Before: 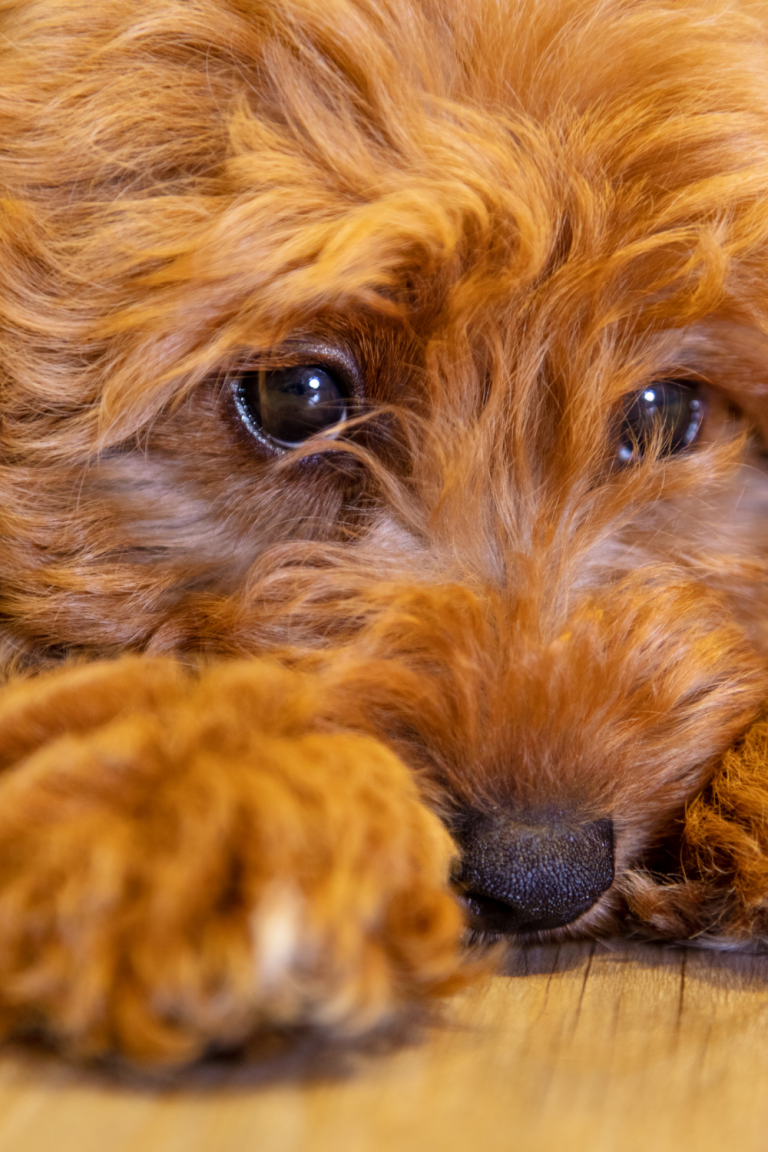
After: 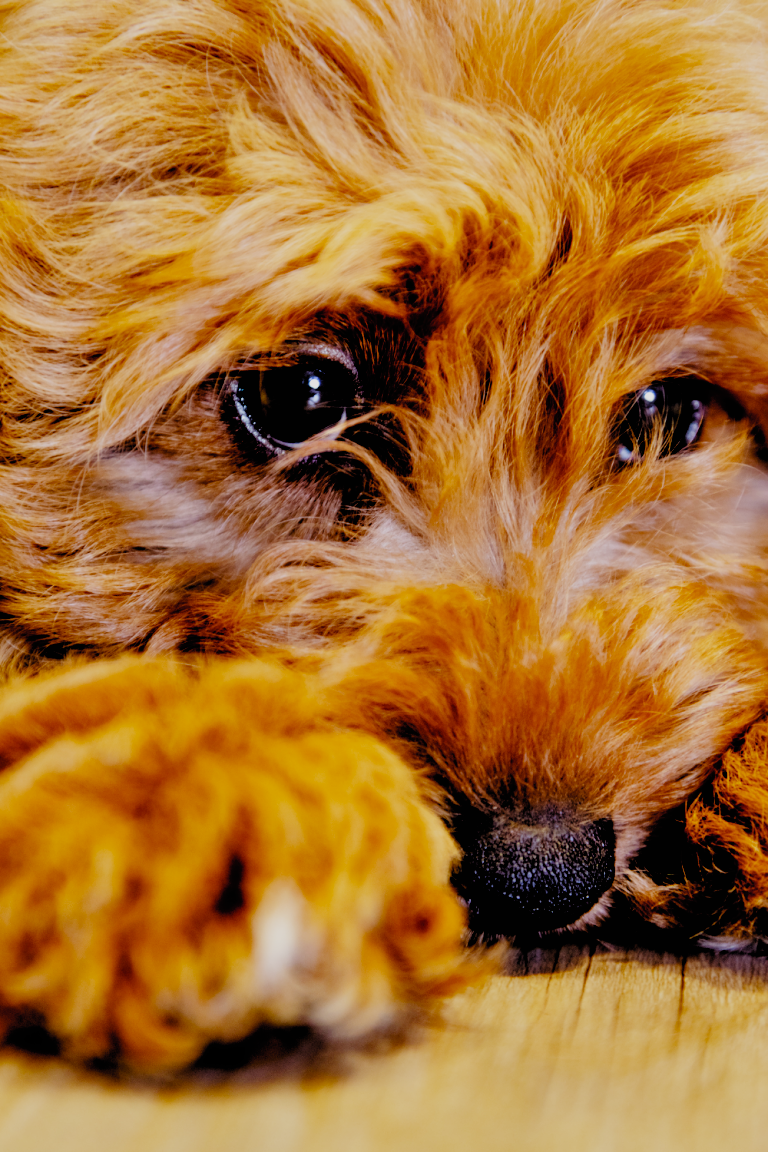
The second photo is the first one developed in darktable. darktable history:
exposure: black level correction 0.005, exposure 0.286 EV, compensate highlight preservation false
filmic rgb: black relative exposure -2.85 EV, white relative exposure 4.56 EV, hardness 1.77, contrast 1.25, preserve chrominance no, color science v5 (2021)
shadows and highlights: shadows 52.34, highlights -28.23, soften with gaussian
